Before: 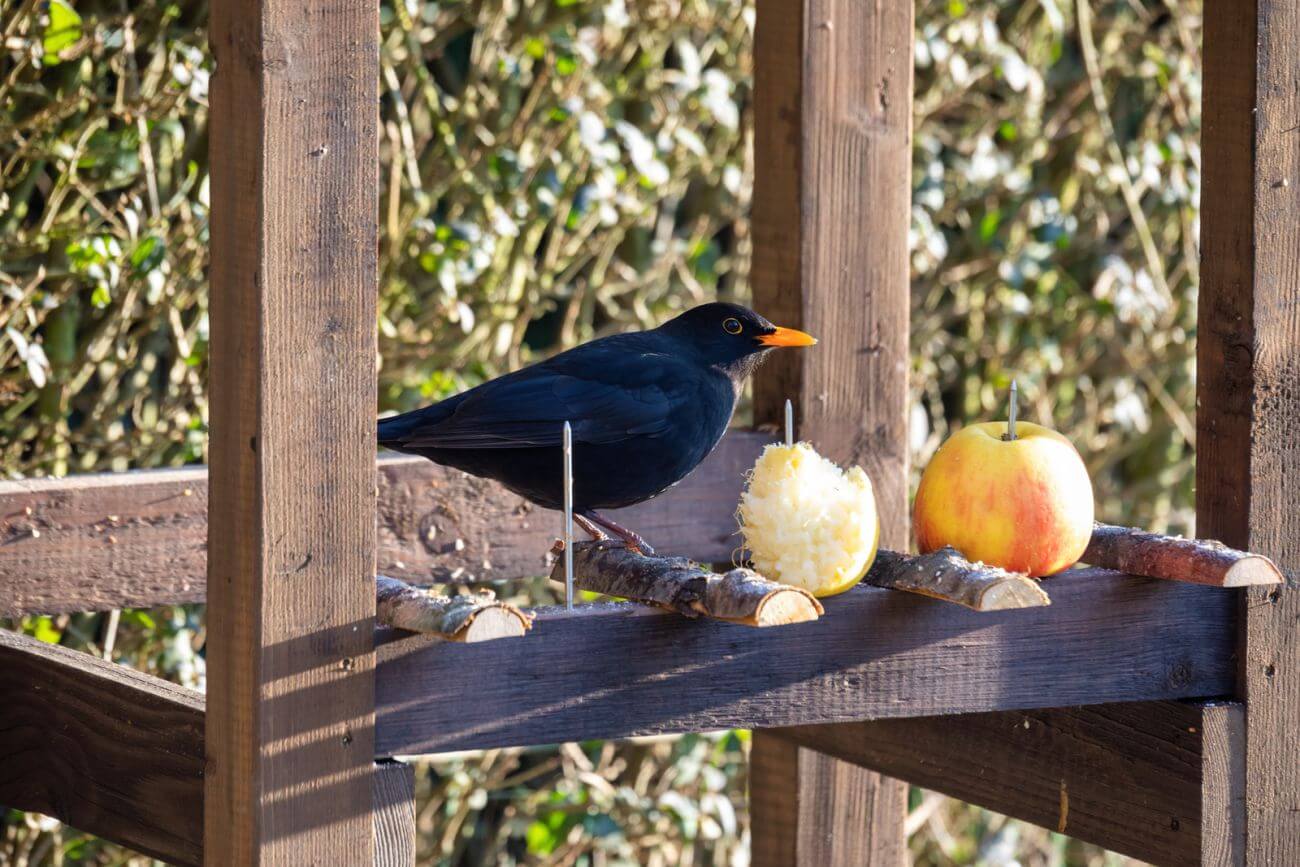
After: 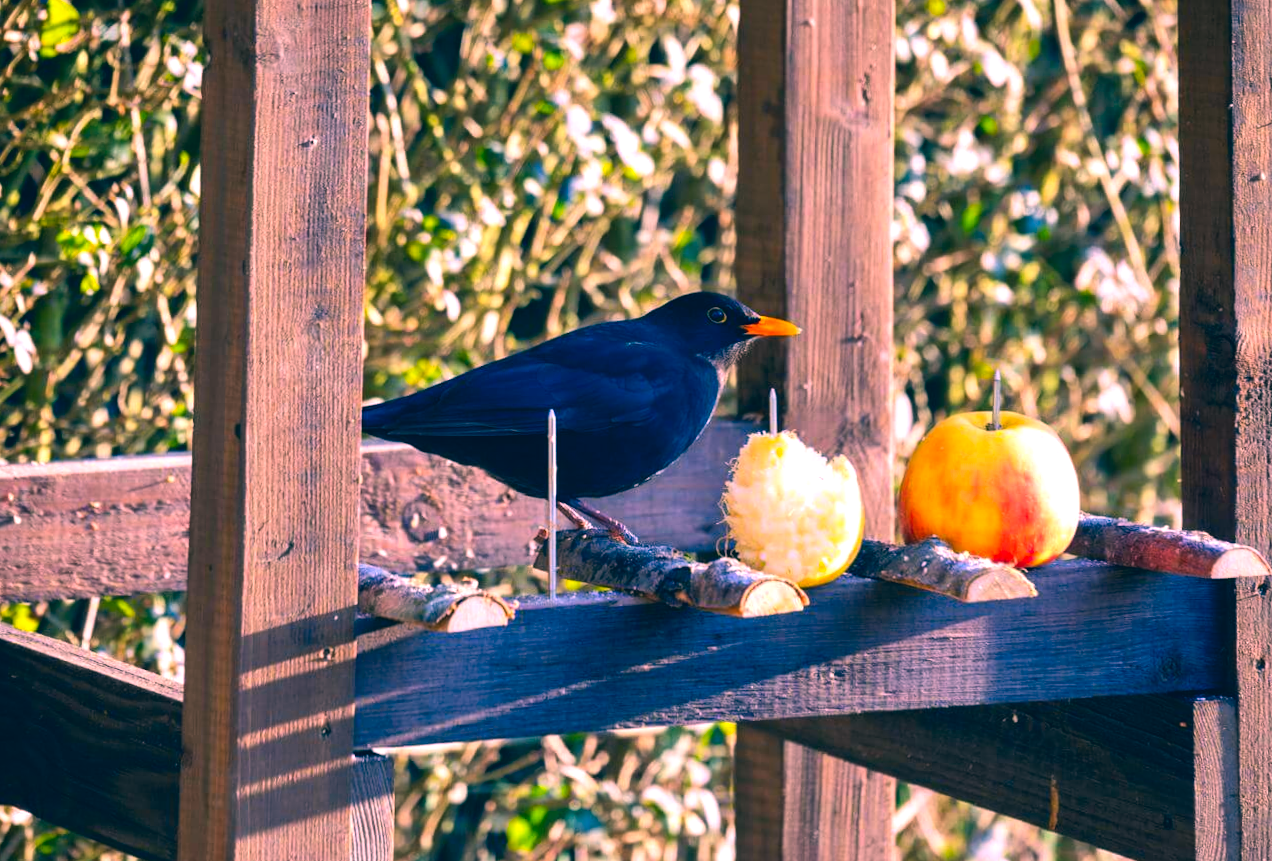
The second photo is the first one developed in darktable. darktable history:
tone equalizer: -8 EV -0.417 EV, -7 EV -0.389 EV, -6 EV -0.333 EV, -5 EV -0.222 EV, -3 EV 0.222 EV, -2 EV 0.333 EV, -1 EV 0.389 EV, +0 EV 0.417 EV, edges refinement/feathering 500, mask exposure compensation -1.57 EV, preserve details no
crop: bottom 0.071%
color correction: highlights a* 17.03, highlights b* 0.205, shadows a* -15.38, shadows b* -14.56, saturation 1.5
rotate and perspective: rotation 0.226°, lens shift (vertical) -0.042, crop left 0.023, crop right 0.982, crop top 0.006, crop bottom 0.994
